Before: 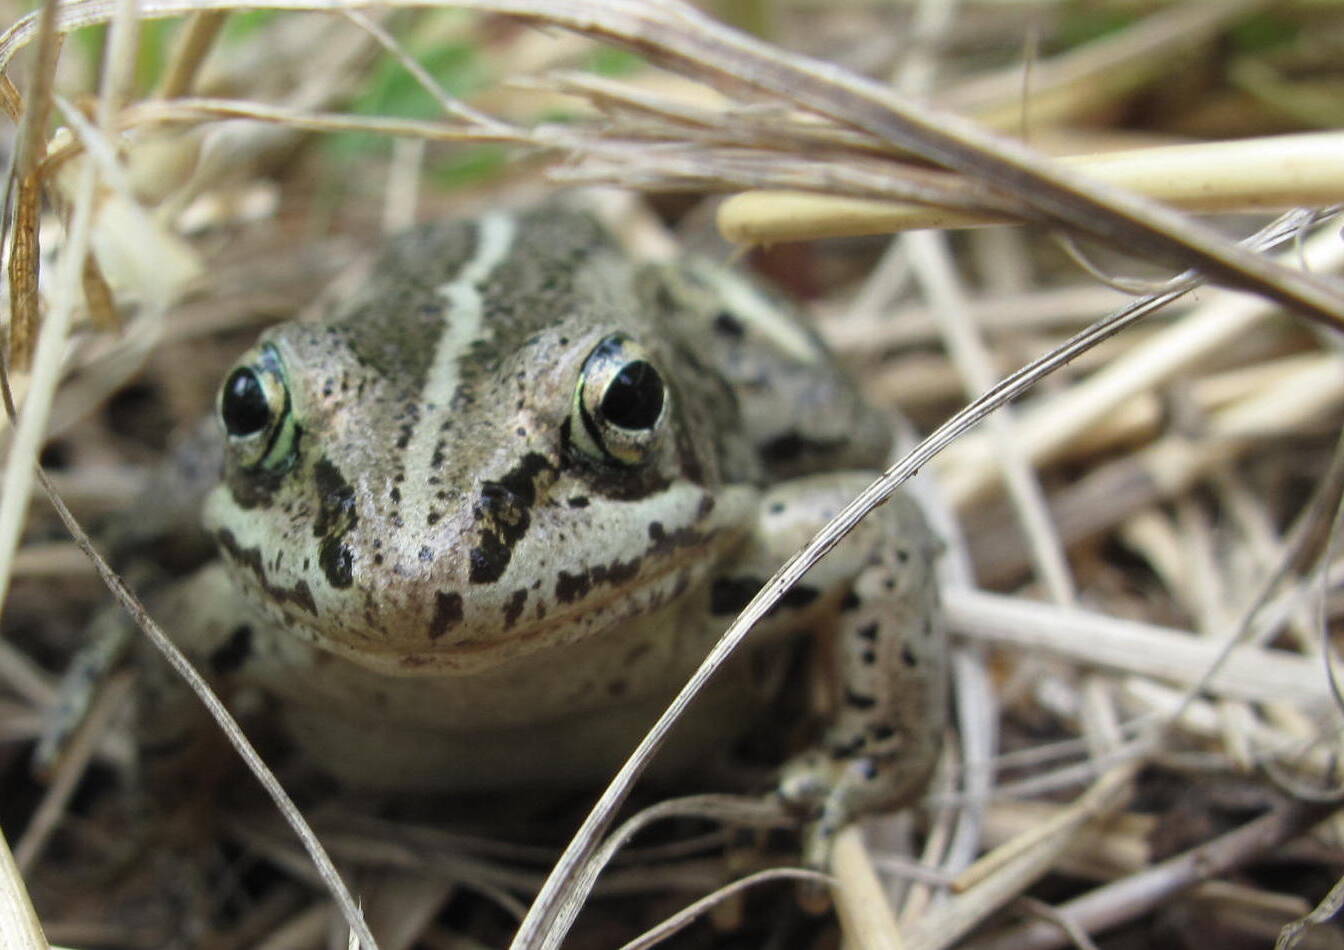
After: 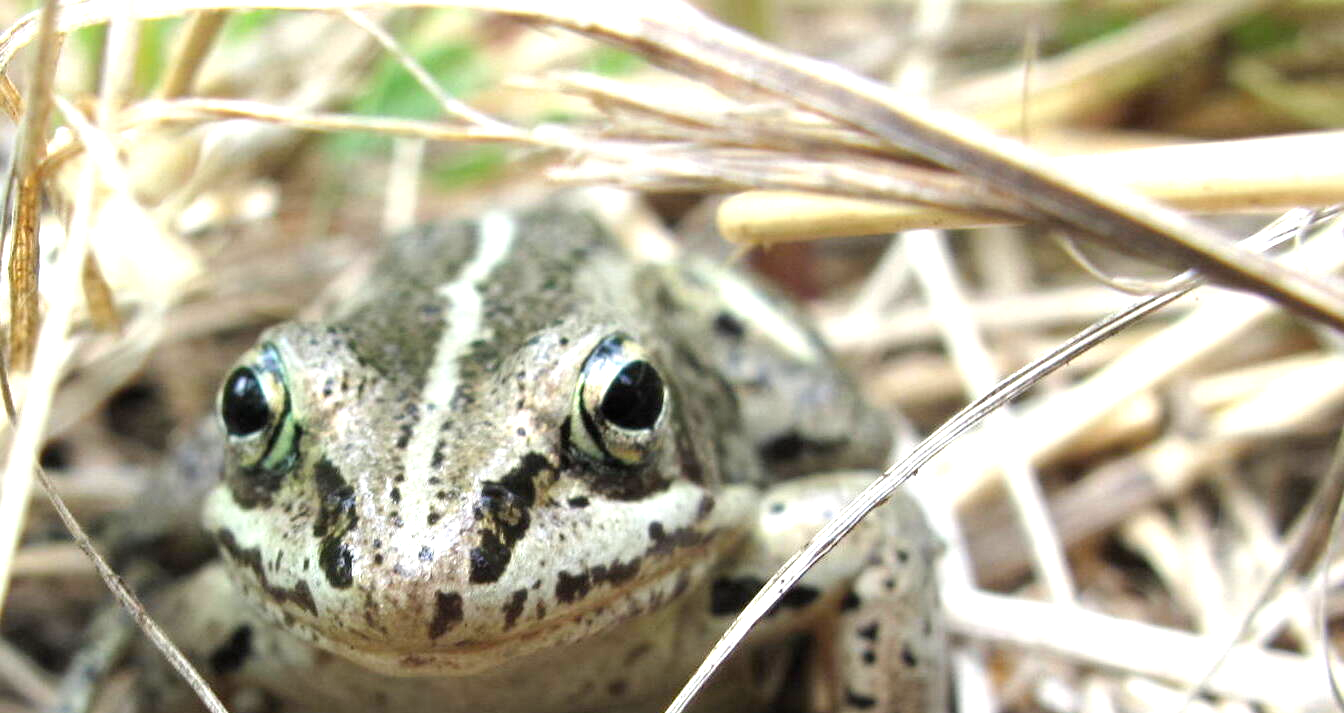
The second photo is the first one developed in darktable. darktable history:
crop: bottom 24.906%
exposure: exposure 1 EV, compensate highlight preservation false
